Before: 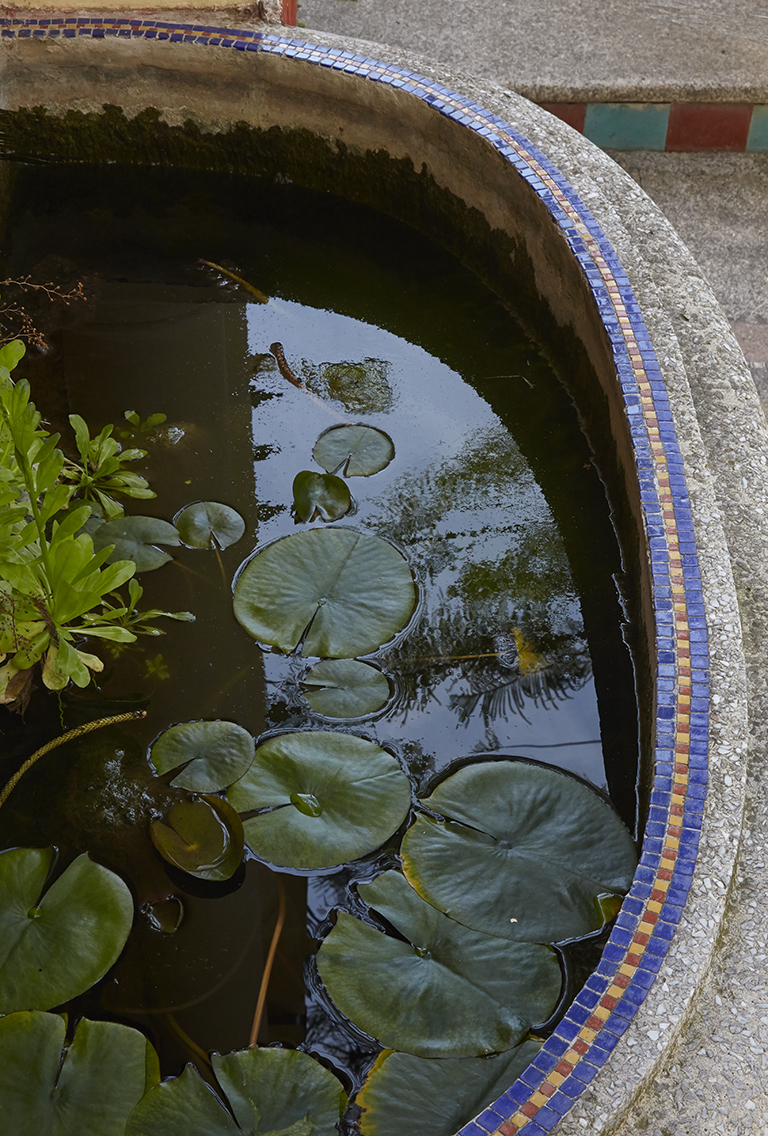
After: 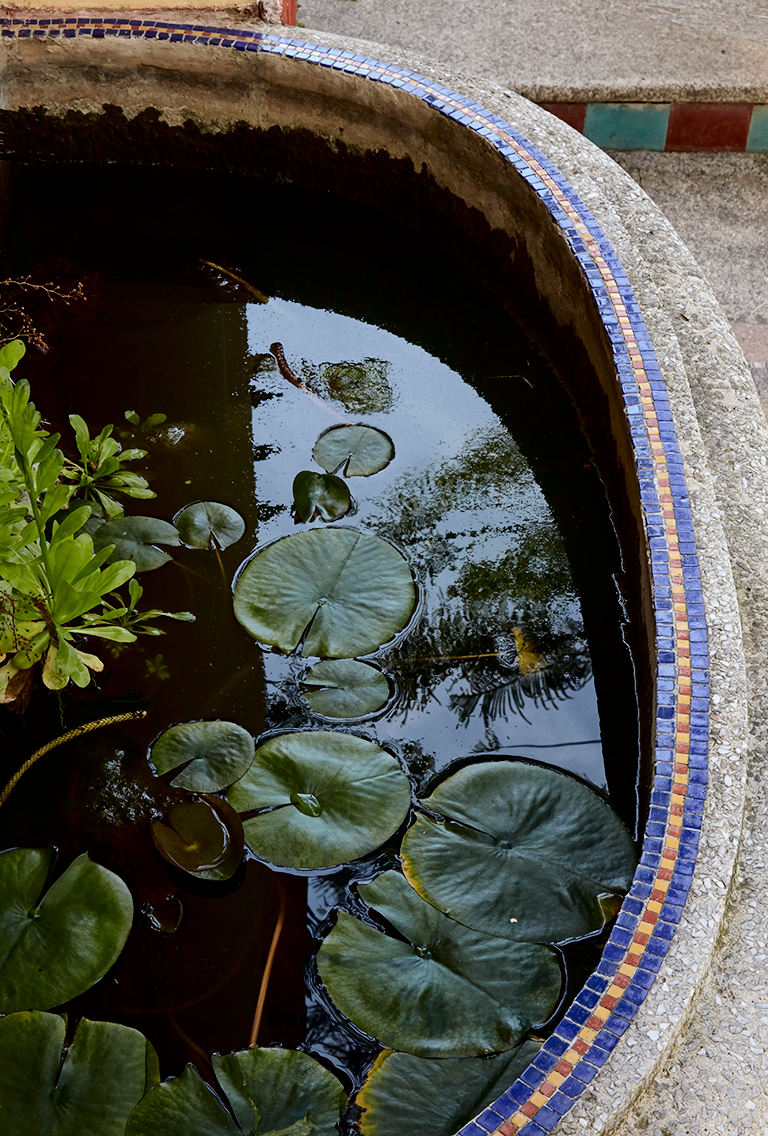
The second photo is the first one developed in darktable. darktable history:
tone curve: curves: ch0 [(0, 0) (0.003, 0) (0.011, 0.001) (0.025, 0.003) (0.044, 0.005) (0.069, 0.012) (0.1, 0.023) (0.136, 0.039) (0.177, 0.088) (0.224, 0.15) (0.277, 0.24) (0.335, 0.337) (0.399, 0.437) (0.468, 0.535) (0.543, 0.629) (0.623, 0.71) (0.709, 0.782) (0.801, 0.856) (0.898, 0.94) (1, 1)], color space Lab, independent channels, preserve colors none
